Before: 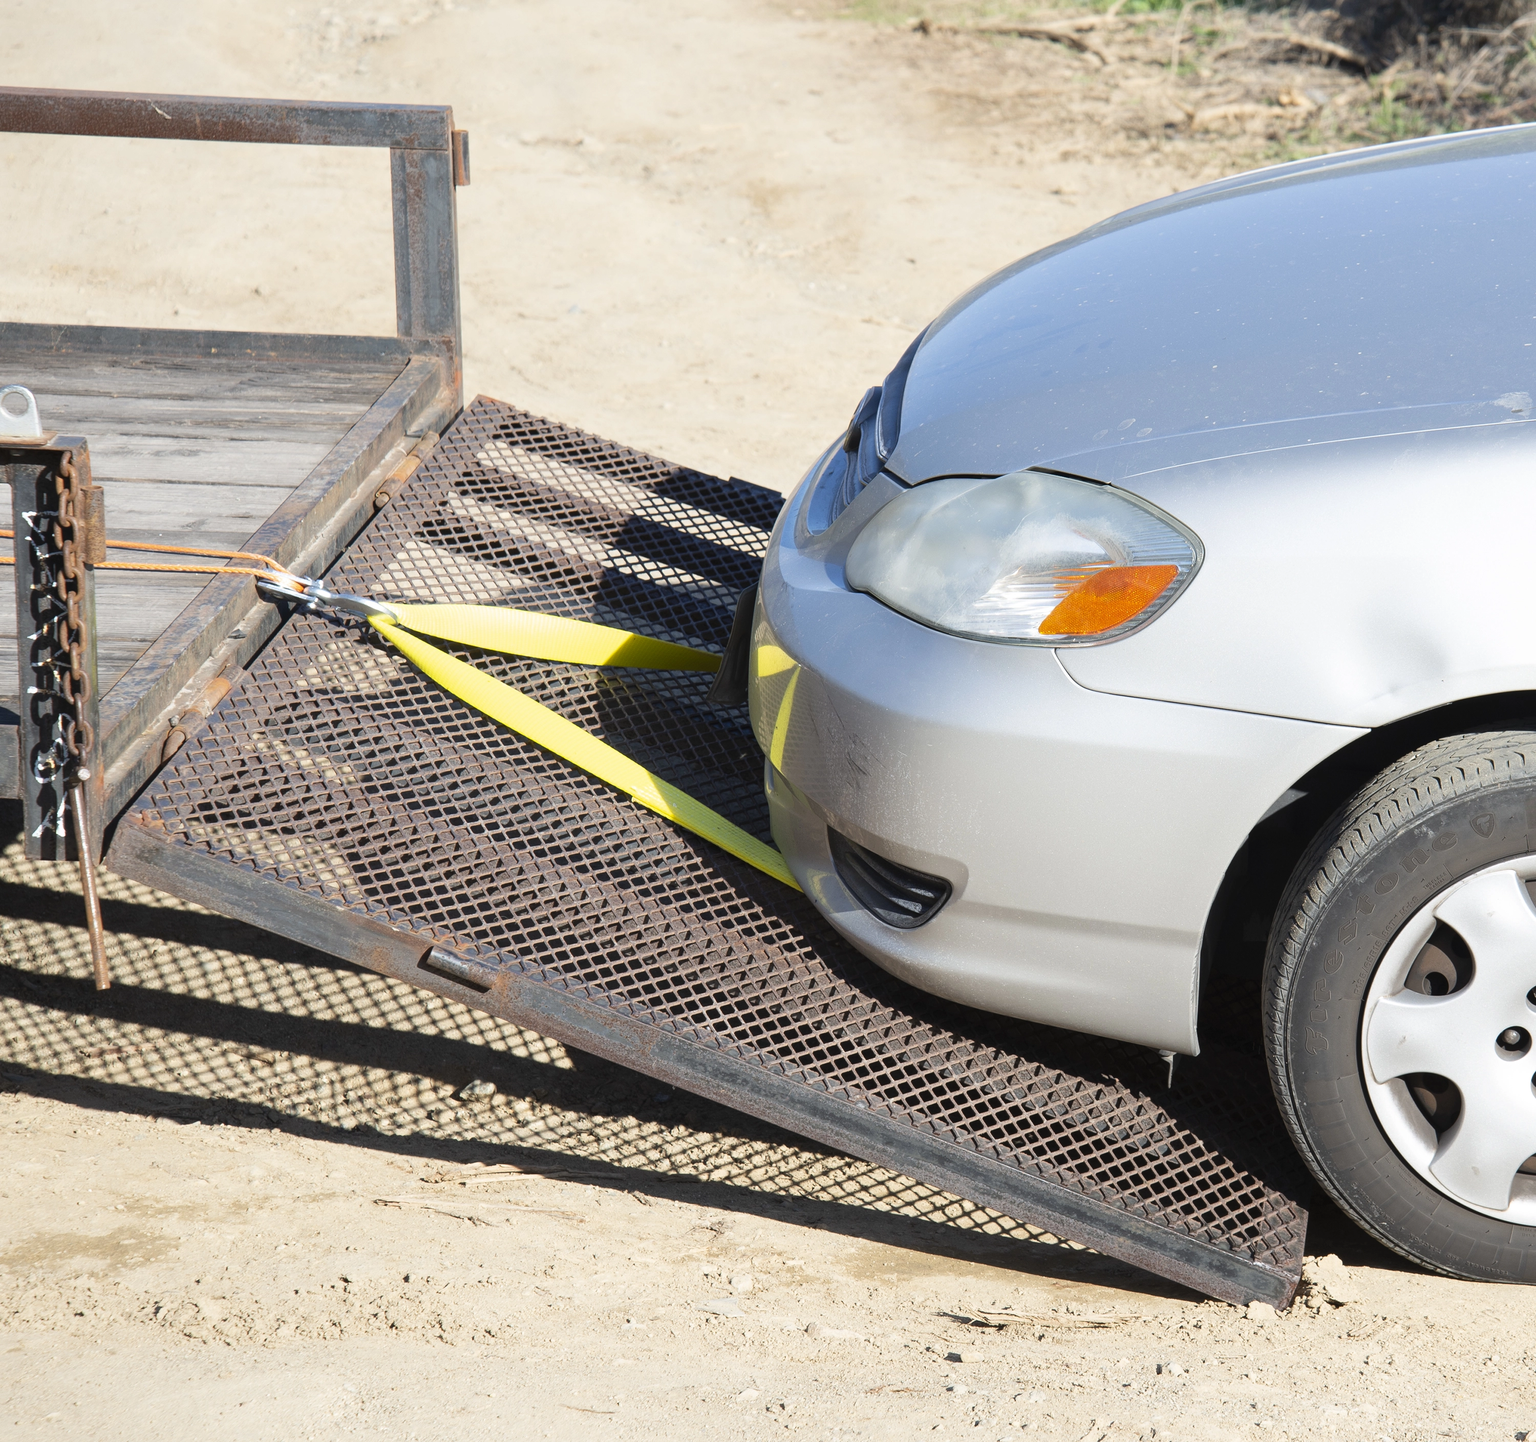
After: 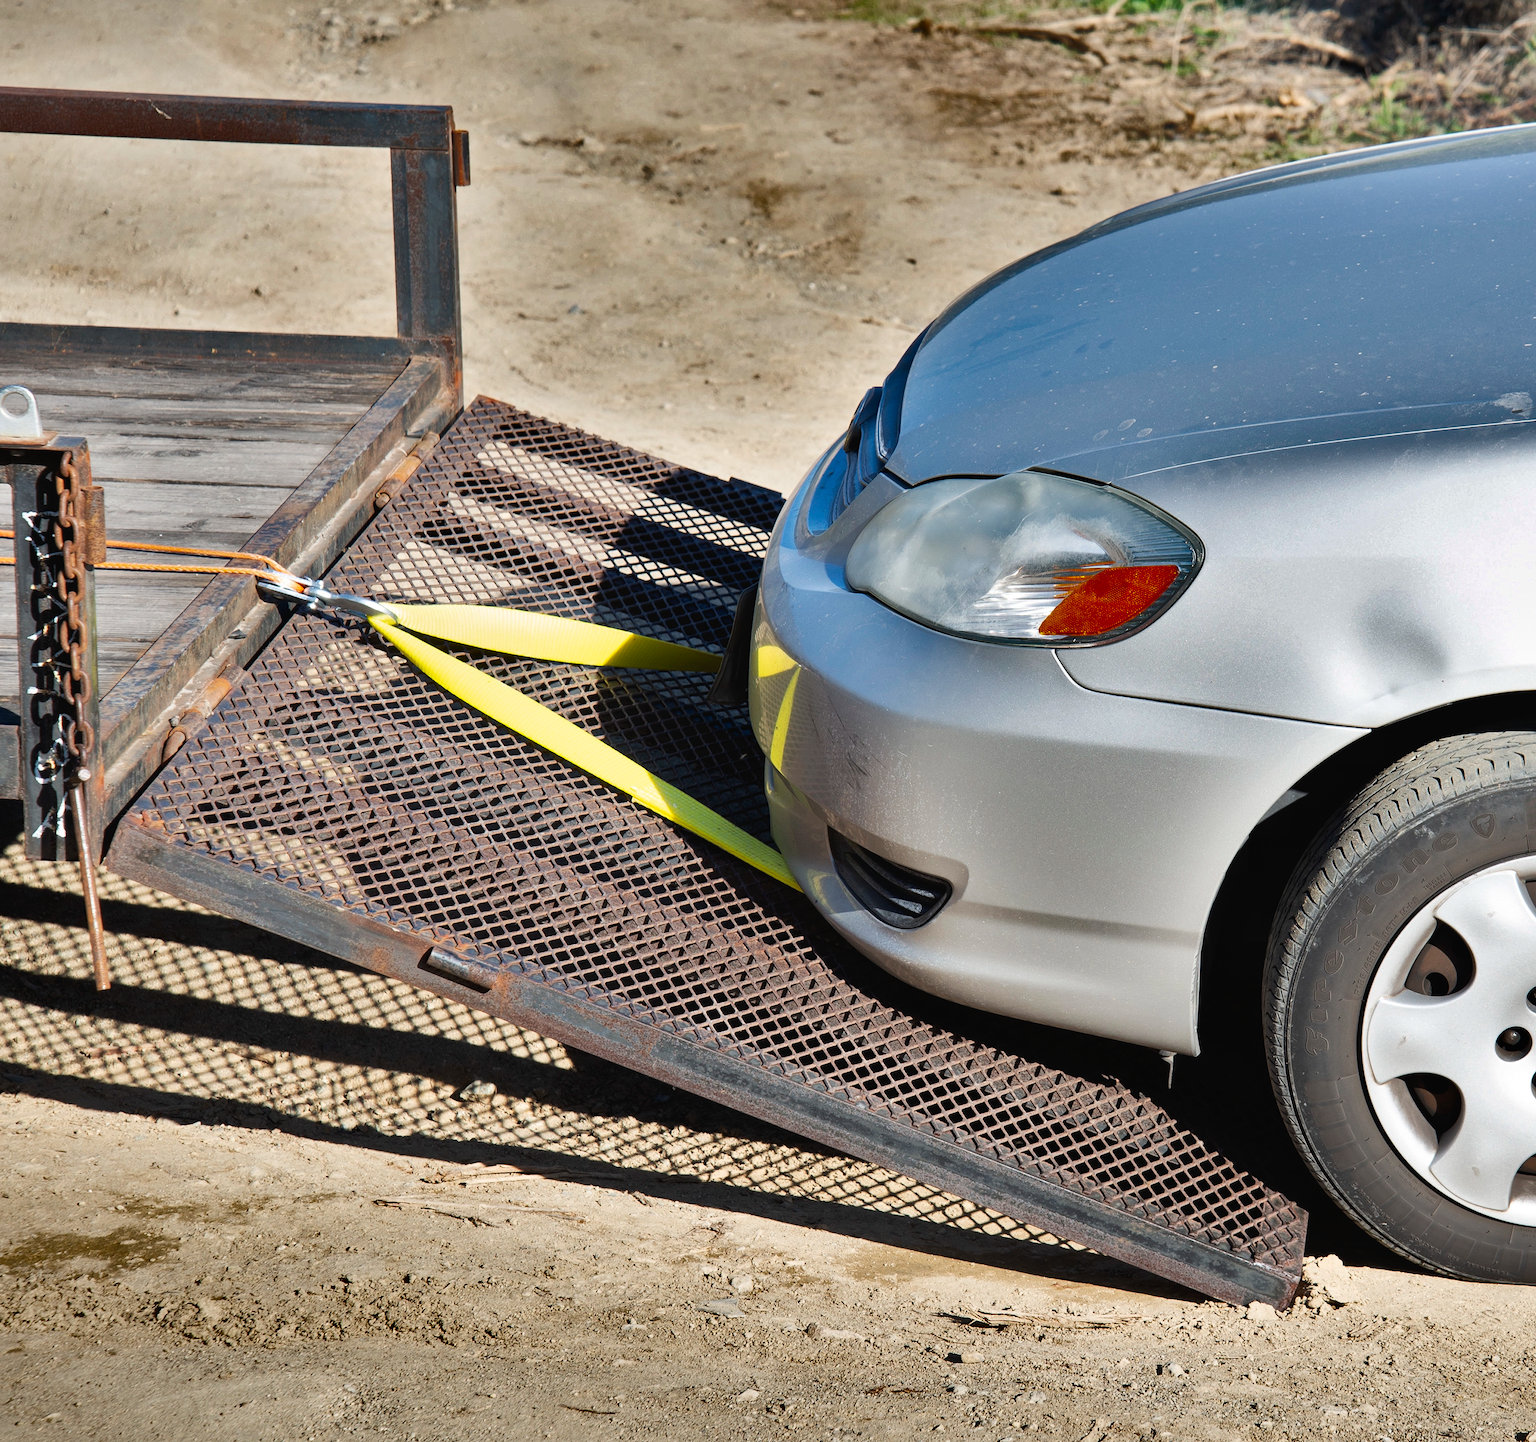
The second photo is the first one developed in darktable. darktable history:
tone curve: curves: ch0 [(0, 0) (0.003, 0.019) (0.011, 0.019) (0.025, 0.022) (0.044, 0.026) (0.069, 0.032) (0.1, 0.052) (0.136, 0.081) (0.177, 0.123) (0.224, 0.17) (0.277, 0.219) (0.335, 0.276) (0.399, 0.344) (0.468, 0.421) (0.543, 0.508) (0.623, 0.604) (0.709, 0.705) (0.801, 0.797) (0.898, 0.894) (1, 1)], preserve colors none
shadows and highlights: shadows 19.13, highlights -83.41, soften with gaussian
